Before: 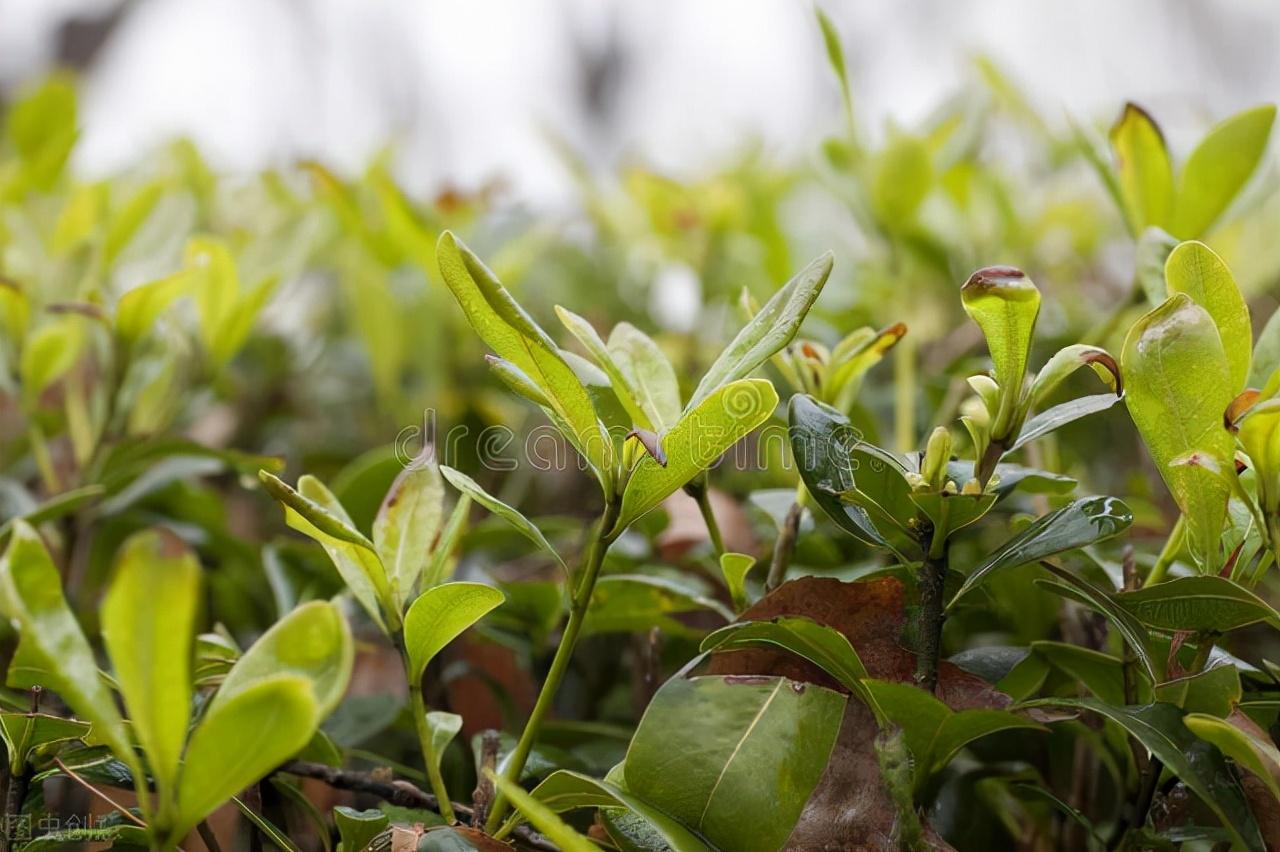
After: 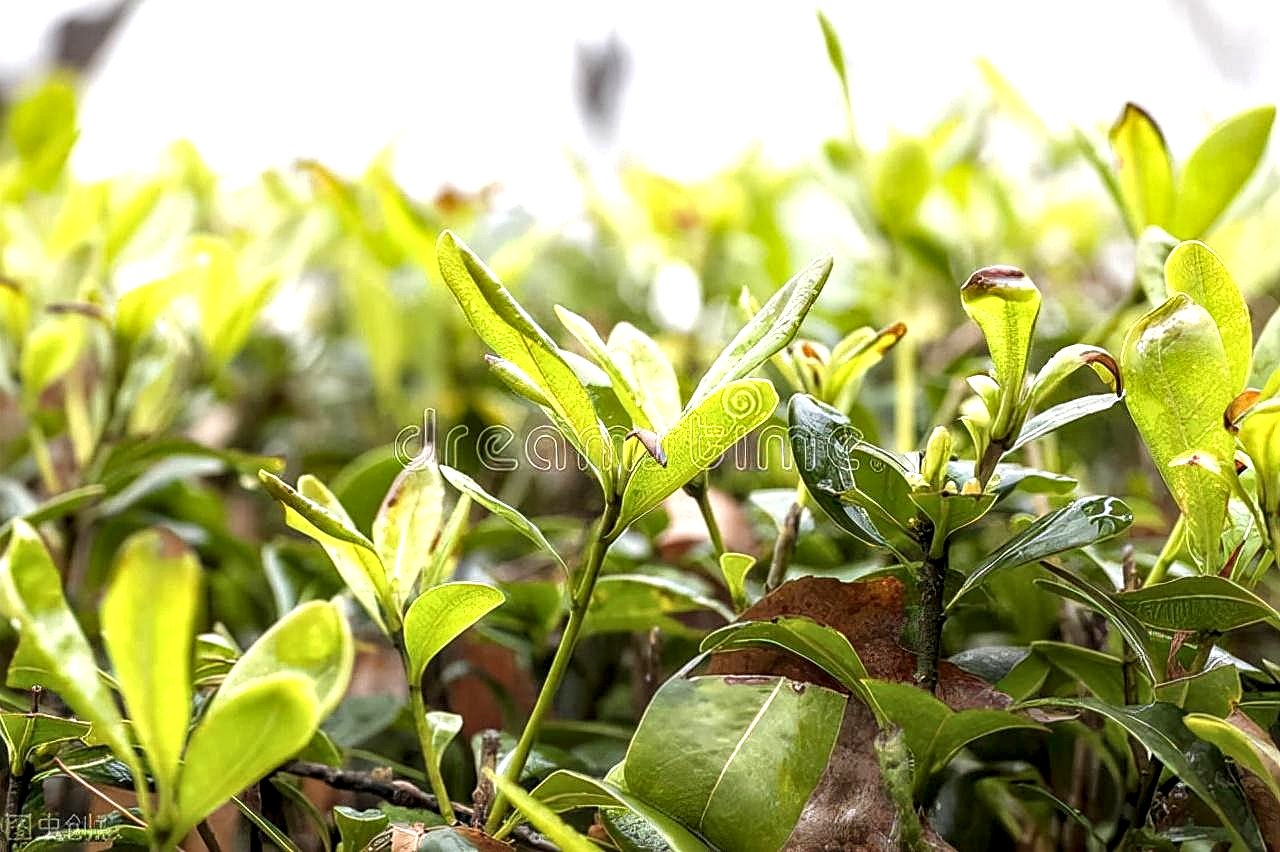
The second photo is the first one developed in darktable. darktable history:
exposure: black level correction 0, exposure 0.9 EV, compensate highlight preservation false
sharpen: on, module defaults
local contrast: detail 150%
